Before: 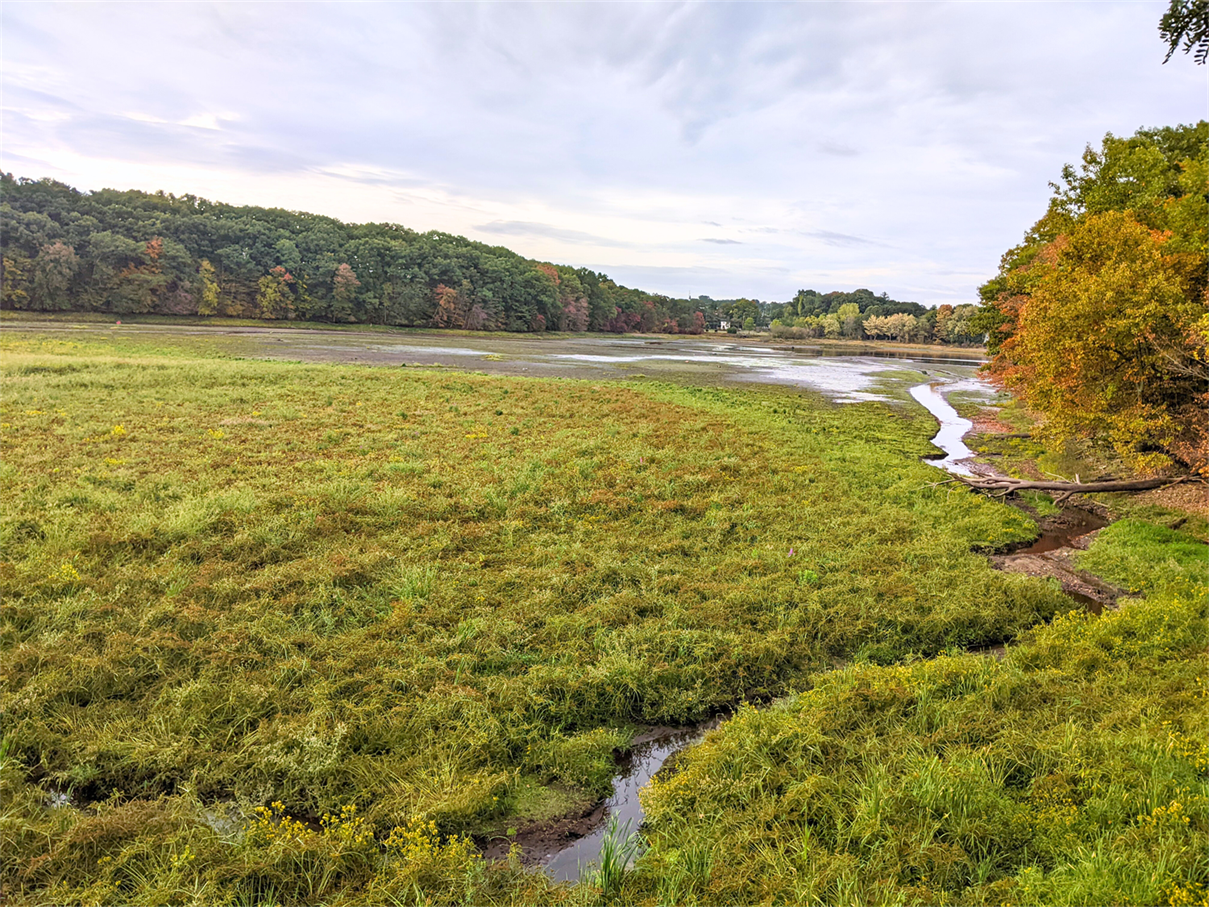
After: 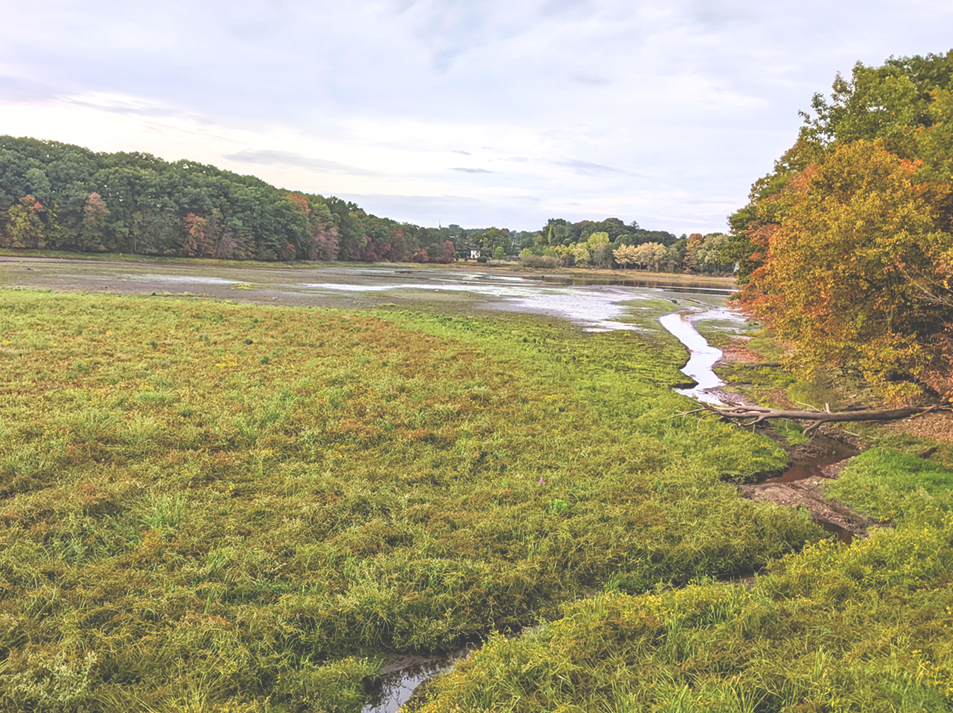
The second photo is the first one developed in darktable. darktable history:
rotate and perspective: crop left 0, crop top 0
crop and rotate: left 20.74%, top 7.912%, right 0.375%, bottom 13.378%
exposure: black level correction -0.041, exposure 0.064 EV, compensate highlight preservation false
